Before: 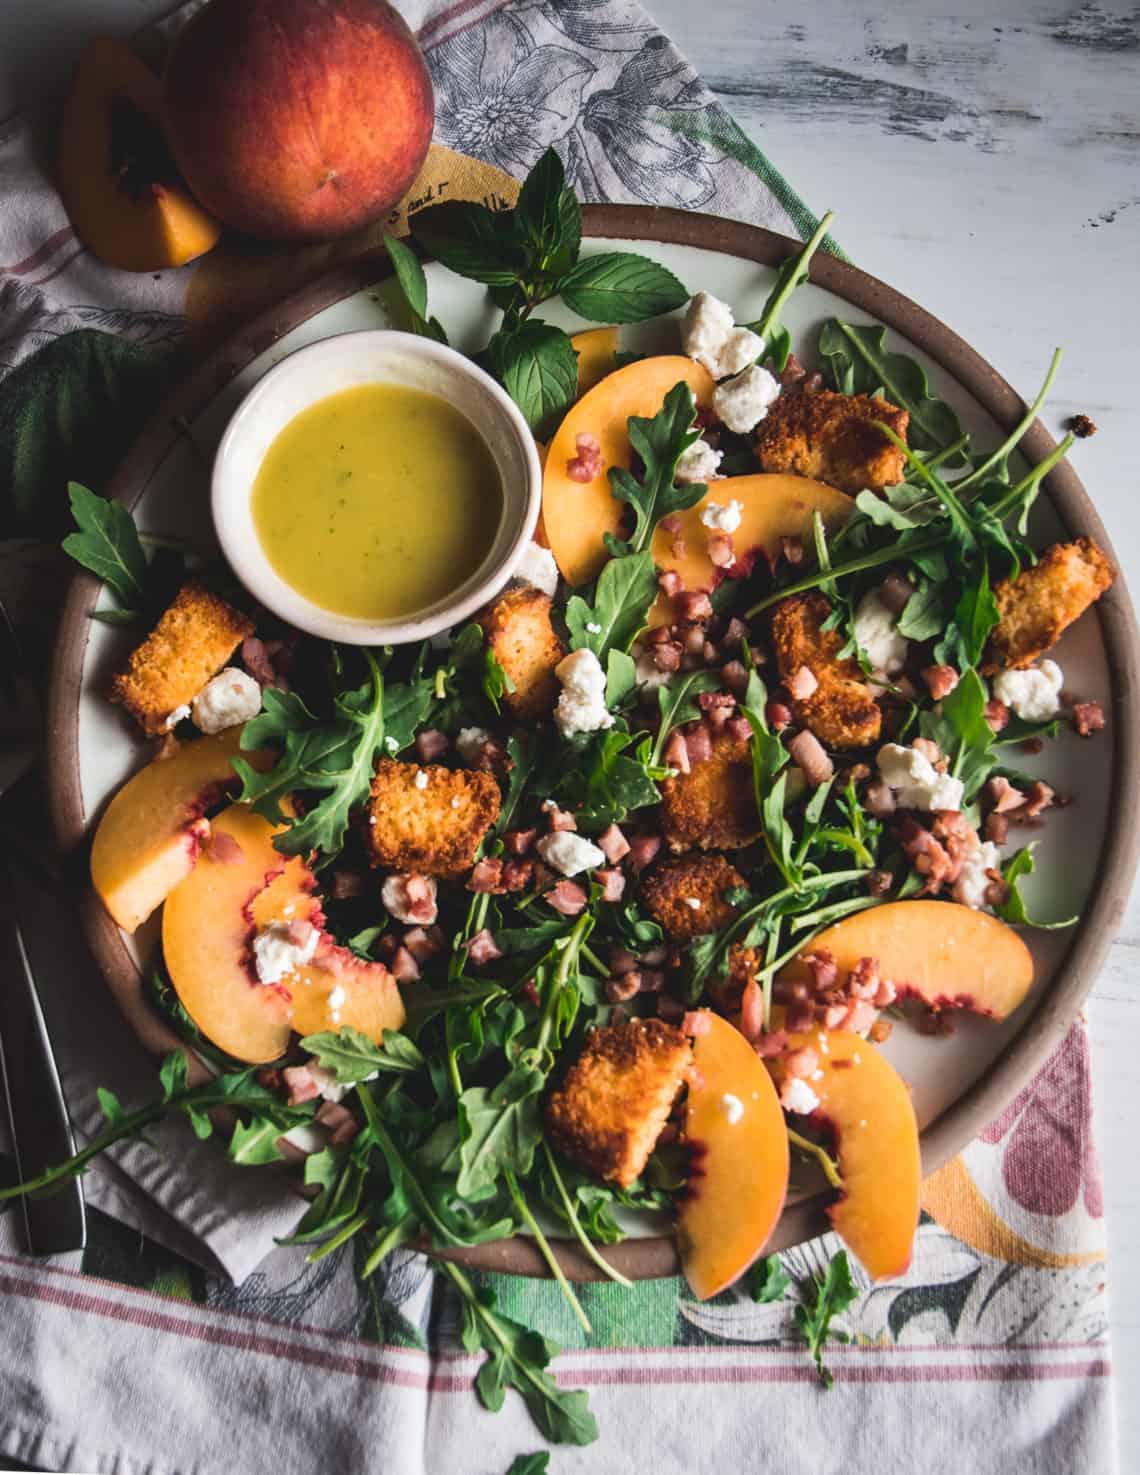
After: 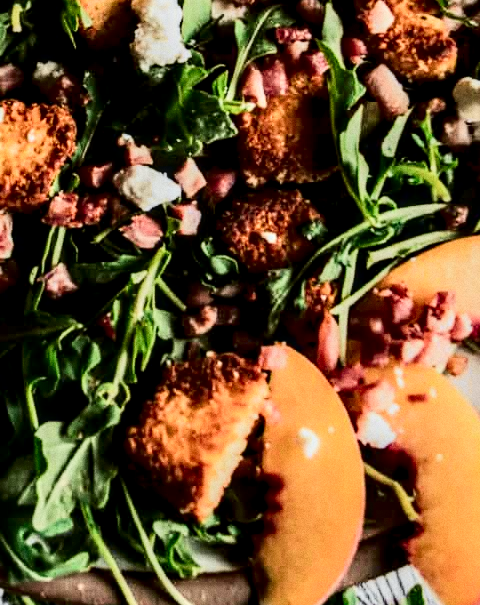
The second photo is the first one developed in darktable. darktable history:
filmic rgb: black relative exposure -7.65 EV, white relative exposure 4.56 EV, hardness 3.61
contrast brightness saturation: contrast 0.2, brightness -0.11, saturation 0.1
tone curve: curves: ch0 [(0, 0) (0.037, 0.011) (0.135, 0.093) (0.266, 0.281) (0.461, 0.555) (0.581, 0.716) (0.675, 0.793) (0.767, 0.849) (0.91, 0.924) (1, 0.979)]; ch1 [(0, 0) (0.292, 0.278) (0.419, 0.423) (0.493, 0.492) (0.506, 0.5) (0.534, 0.529) (0.562, 0.562) (0.641, 0.663) (0.754, 0.76) (1, 1)]; ch2 [(0, 0) (0.294, 0.3) (0.361, 0.372) (0.429, 0.445) (0.478, 0.486) (0.502, 0.498) (0.518, 0.522) (0.531, 0.549) (0.561, 0.579) (0.64, 0.645) (0.7, 0.7) (0.861, 0.808) (1, 0.951)], color space Lab, independent channels, preserve colors none
white balance: emerald 1
local contrast: detail 150%
crop: left 37.221%, top 45.169%, right 20.63%, bottom 13.777%
grain: coarseness 0.09 ISO
rotate and perspective: automatic cropping off
